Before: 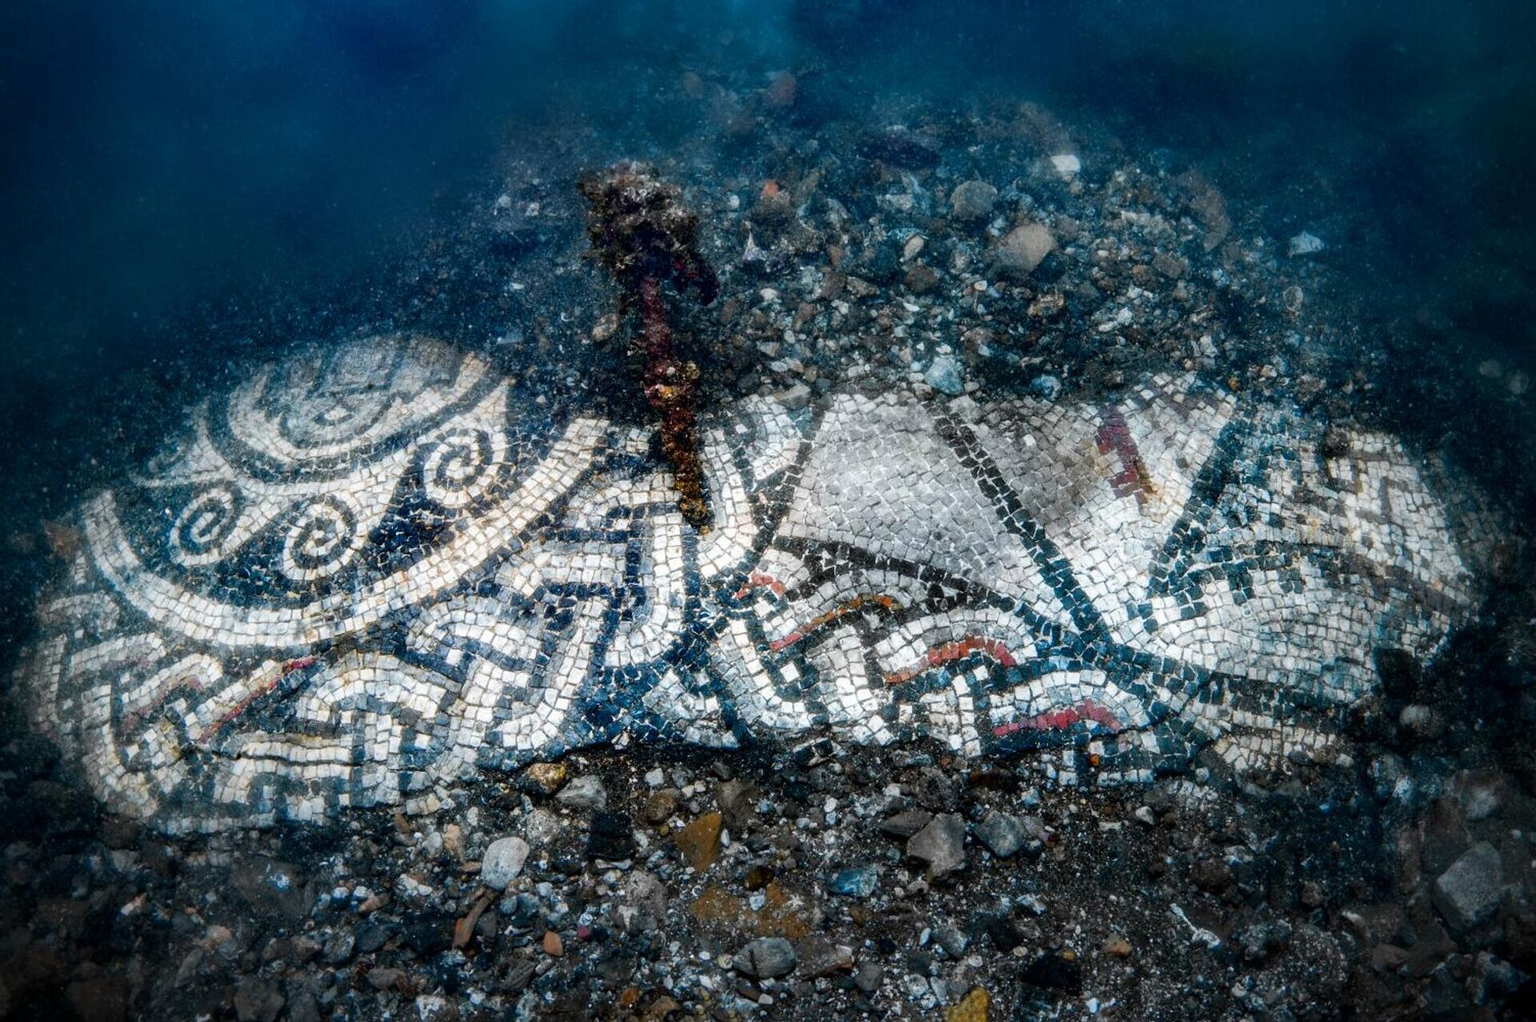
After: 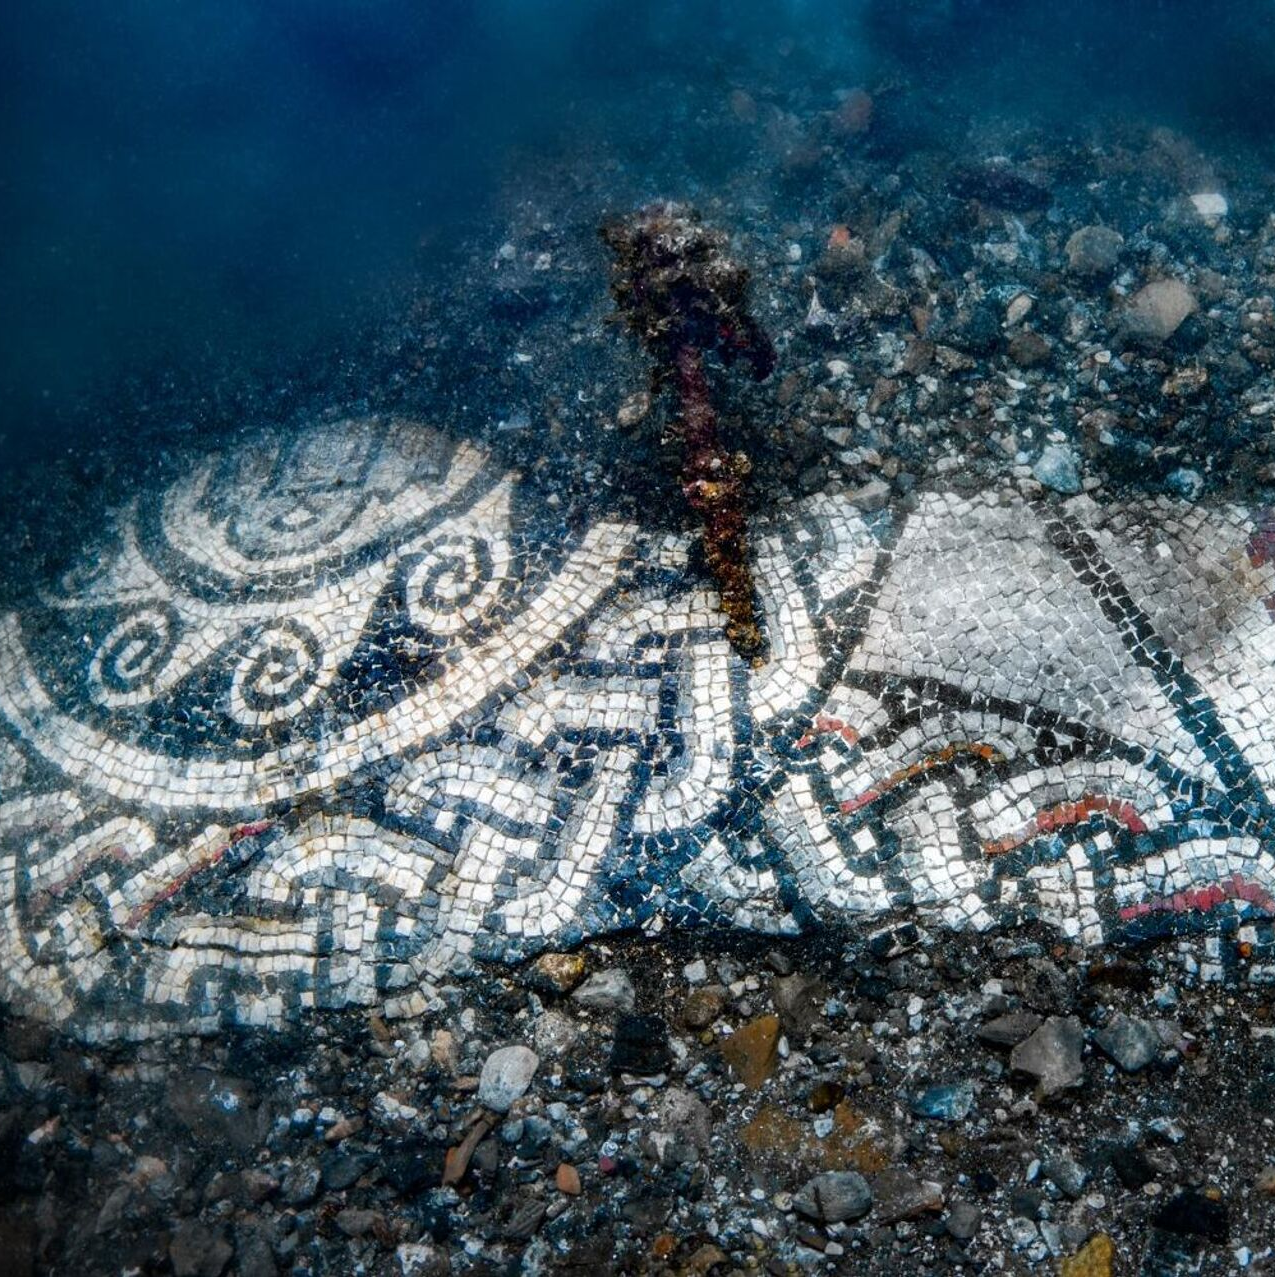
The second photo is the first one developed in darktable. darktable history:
crop and rotate: left 6.43%, right 27.114%
